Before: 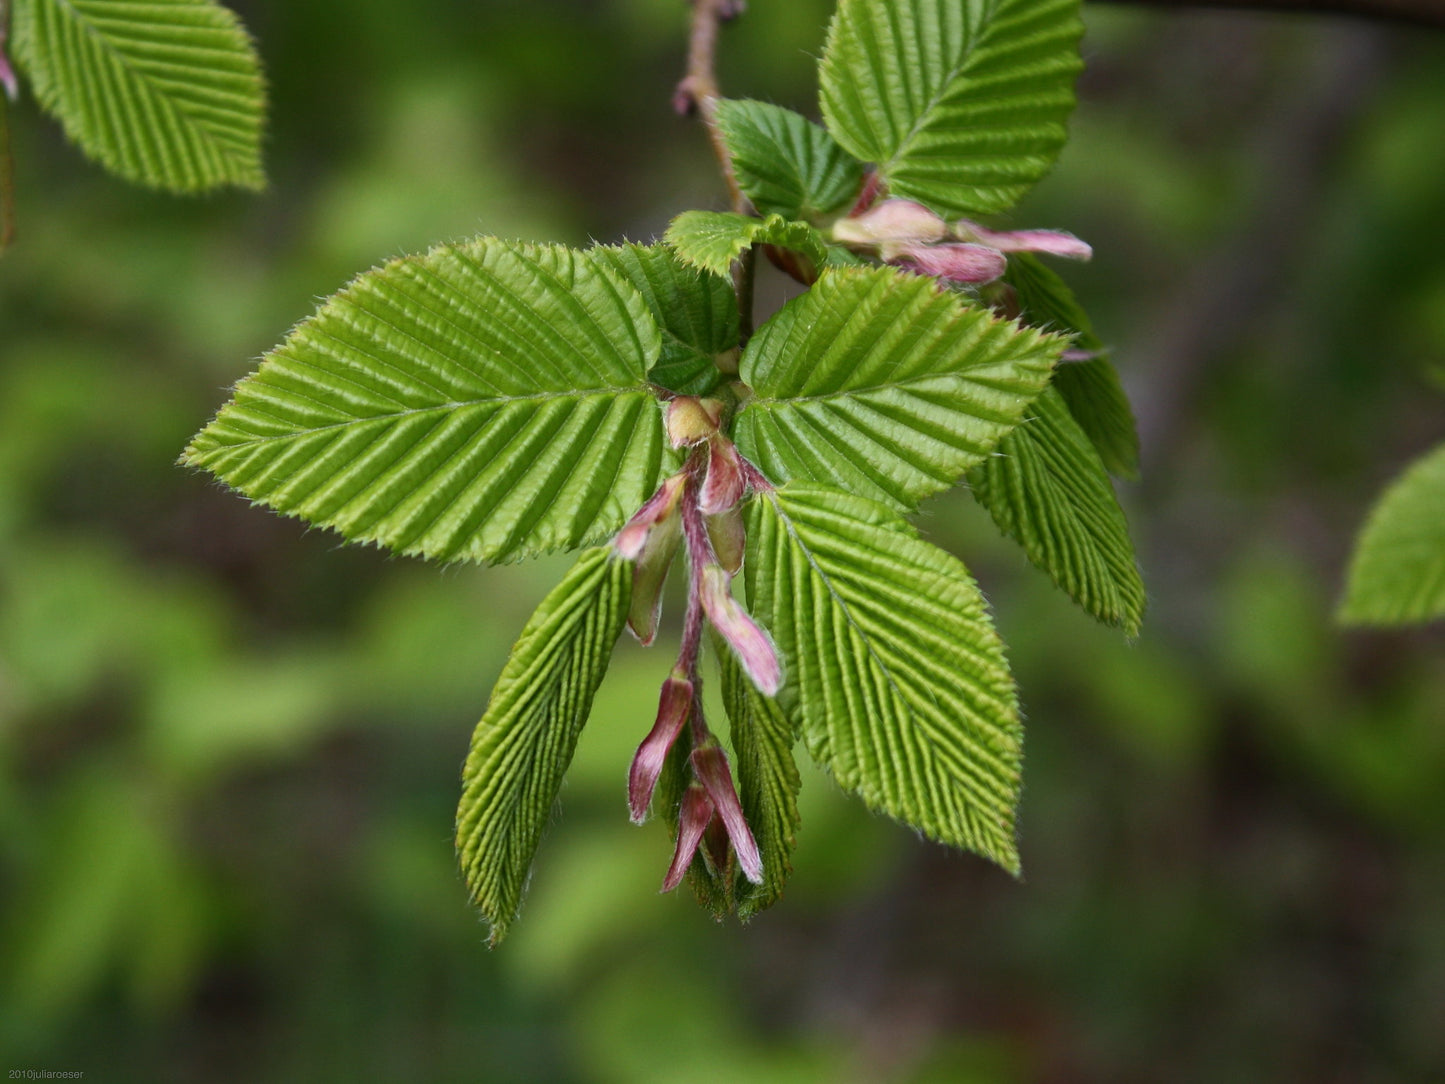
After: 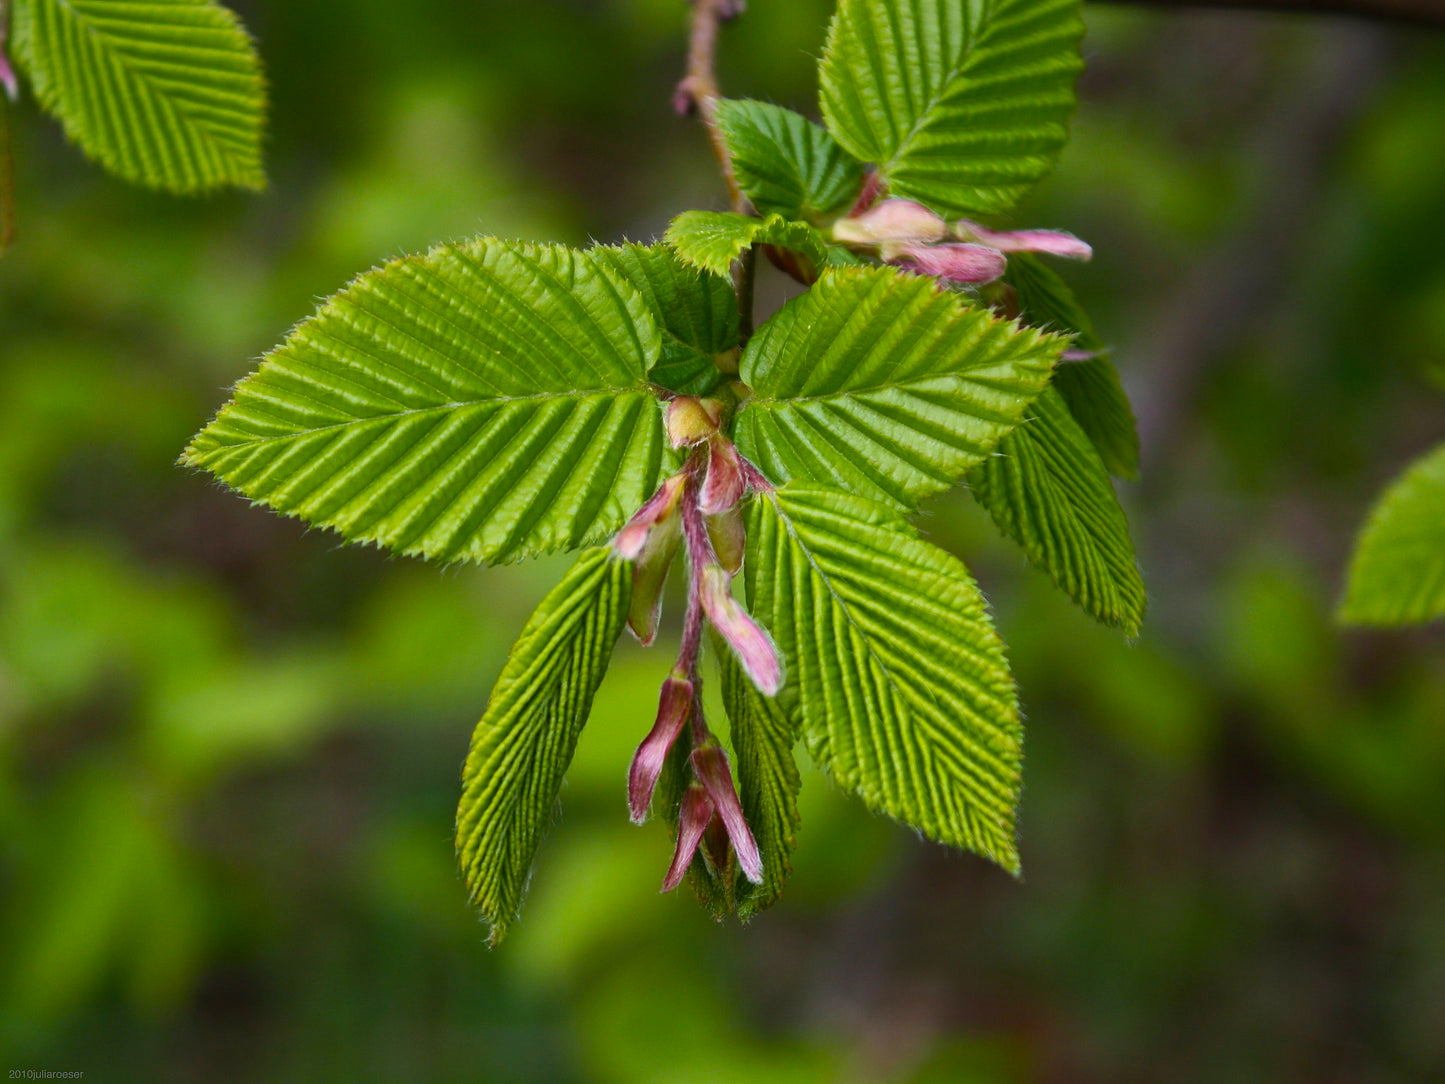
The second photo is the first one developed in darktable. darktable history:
color balance rgb: perceptual saturation grading › global saturation 2.889%, global vibrance 42.273%
